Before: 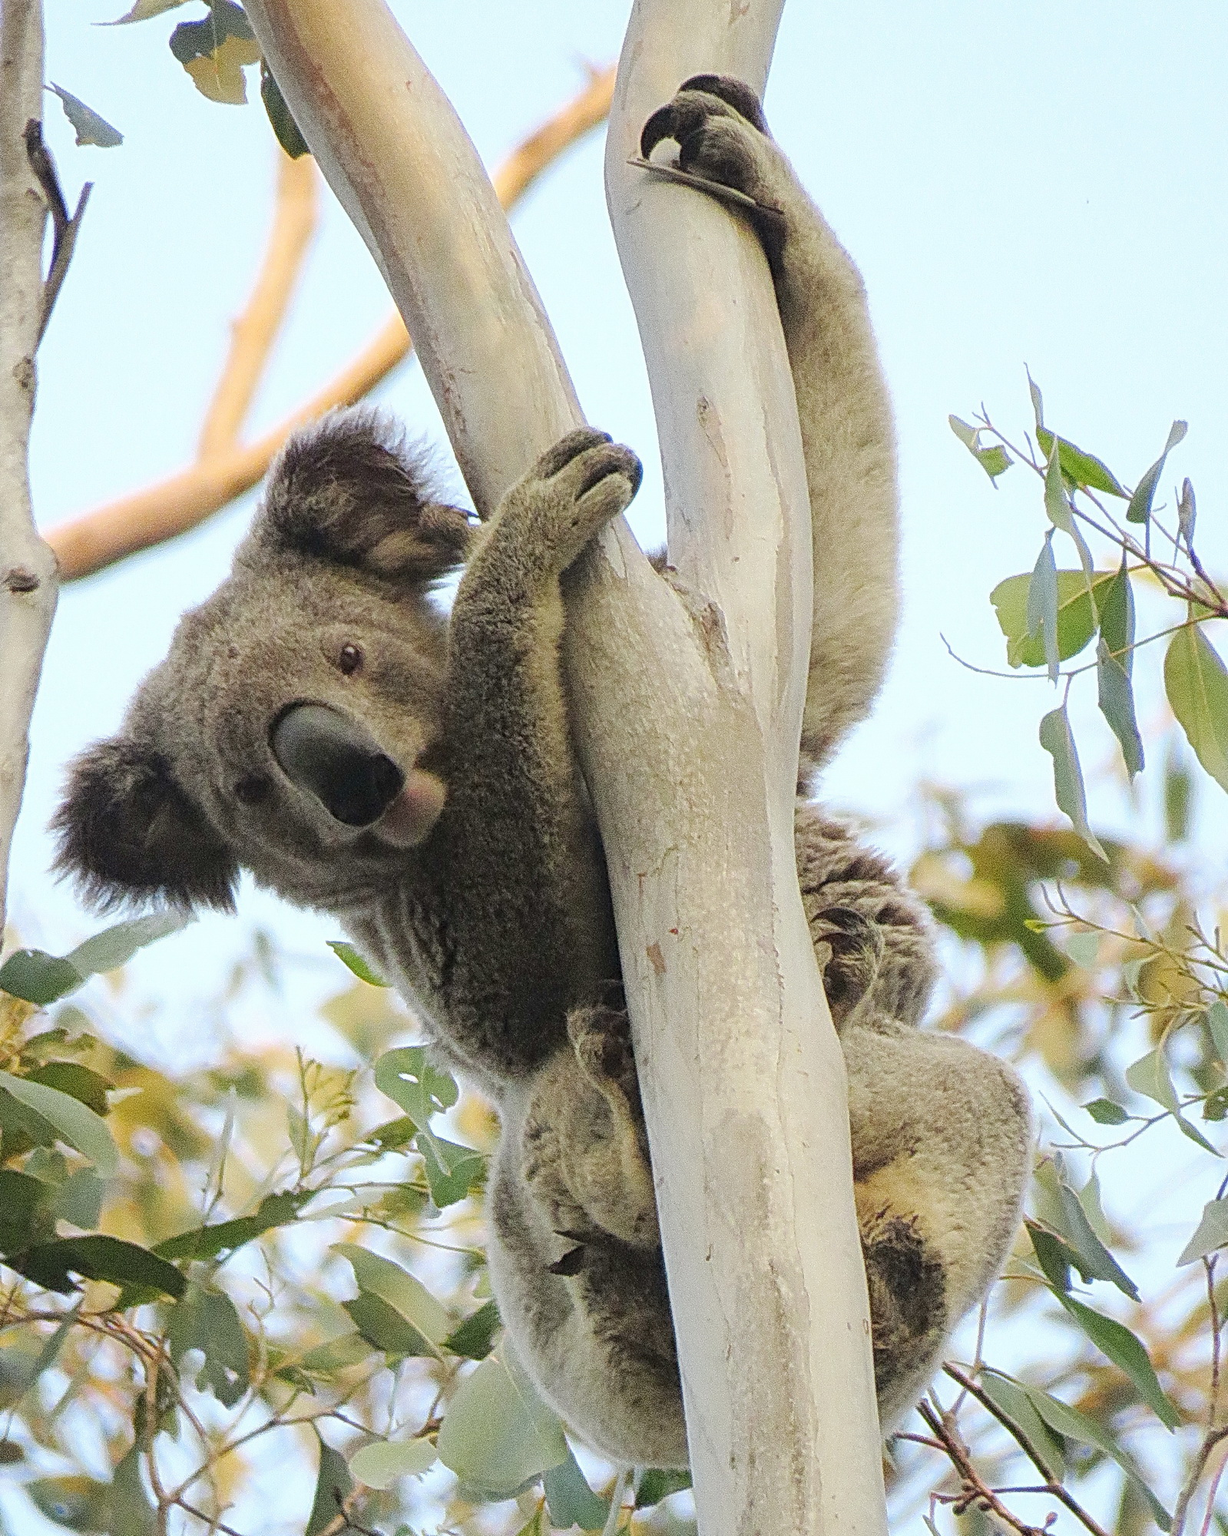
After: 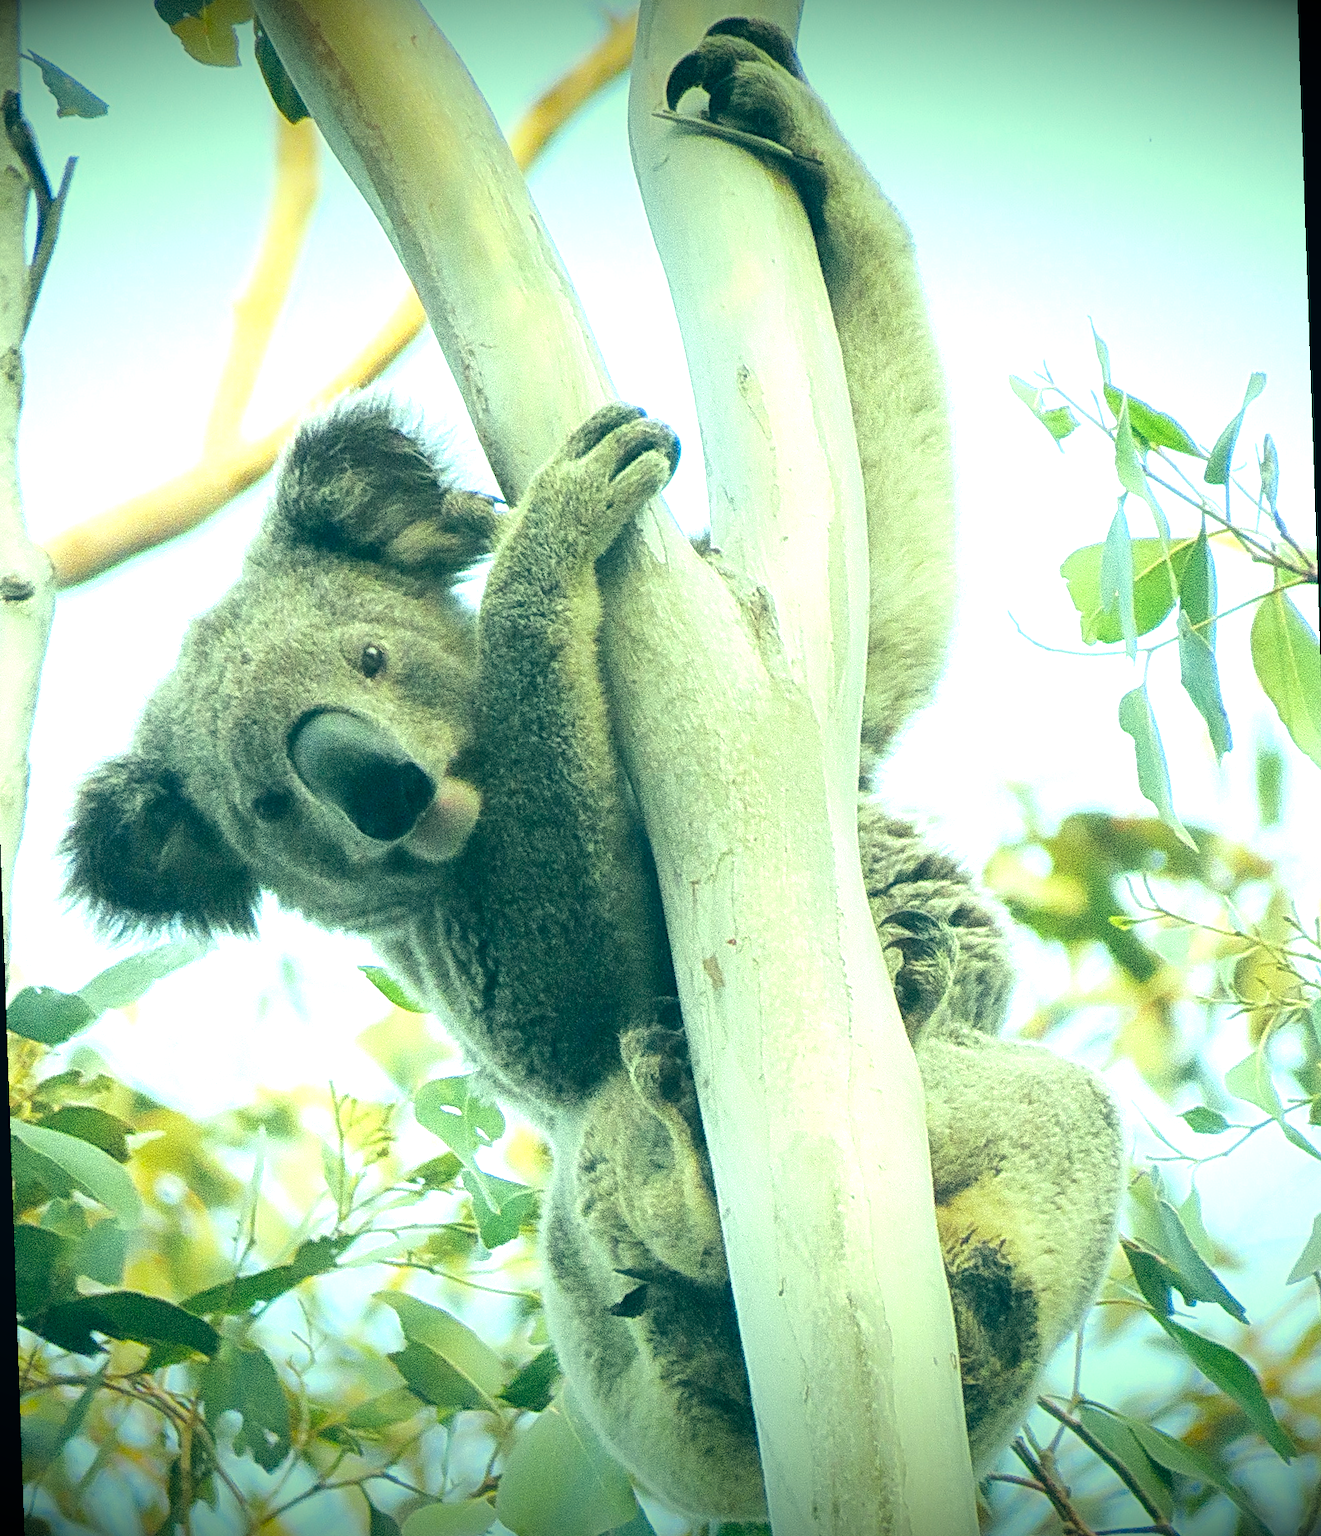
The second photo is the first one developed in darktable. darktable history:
color correction: highlights a* -20.08, highlights b* 9.8, shadows a* -20.4, shadows b* -10.76
rotate and perspective: rotation -2°, crop left 0.022, crop right 0.978, crop top 0.049, crop bottom 0.951
exposure: exposure 1 EV, compensate highlight preservation false
vignetting: fall-off start 98.29%, fall-off radius 100%, brightness -1, saturation 0.5, width/height ratio 1.428
haze removal: strength -0.1, adaptive false
